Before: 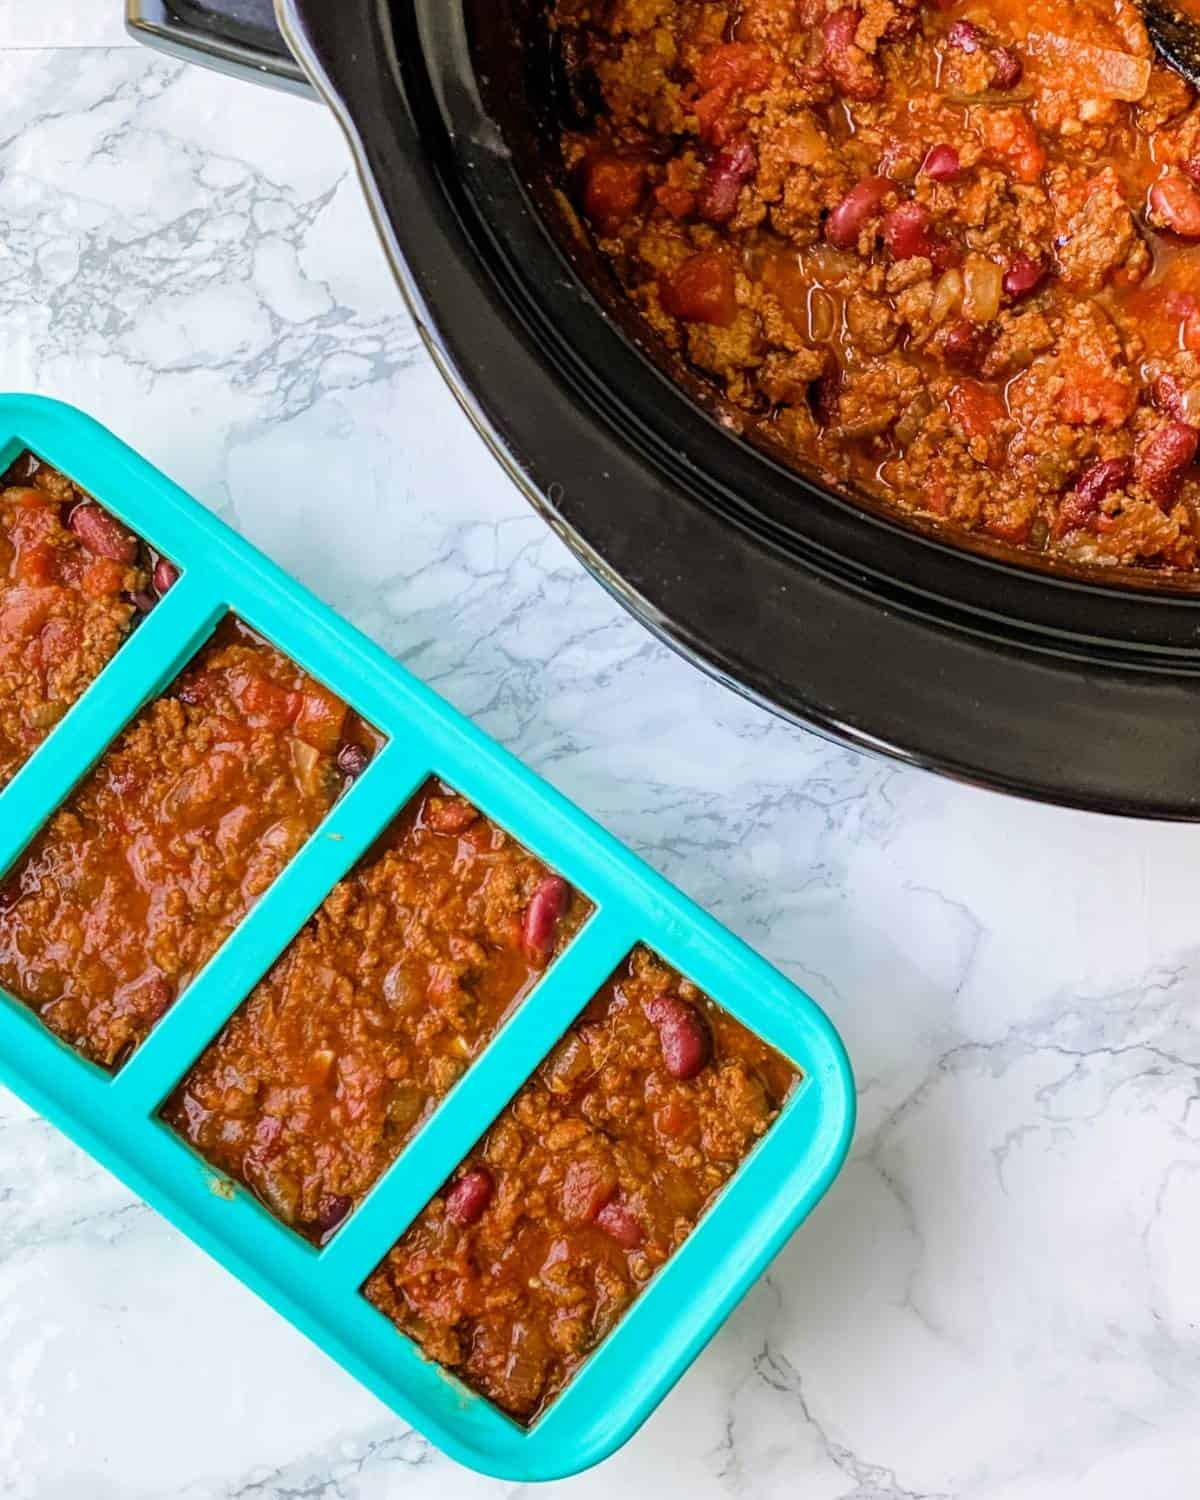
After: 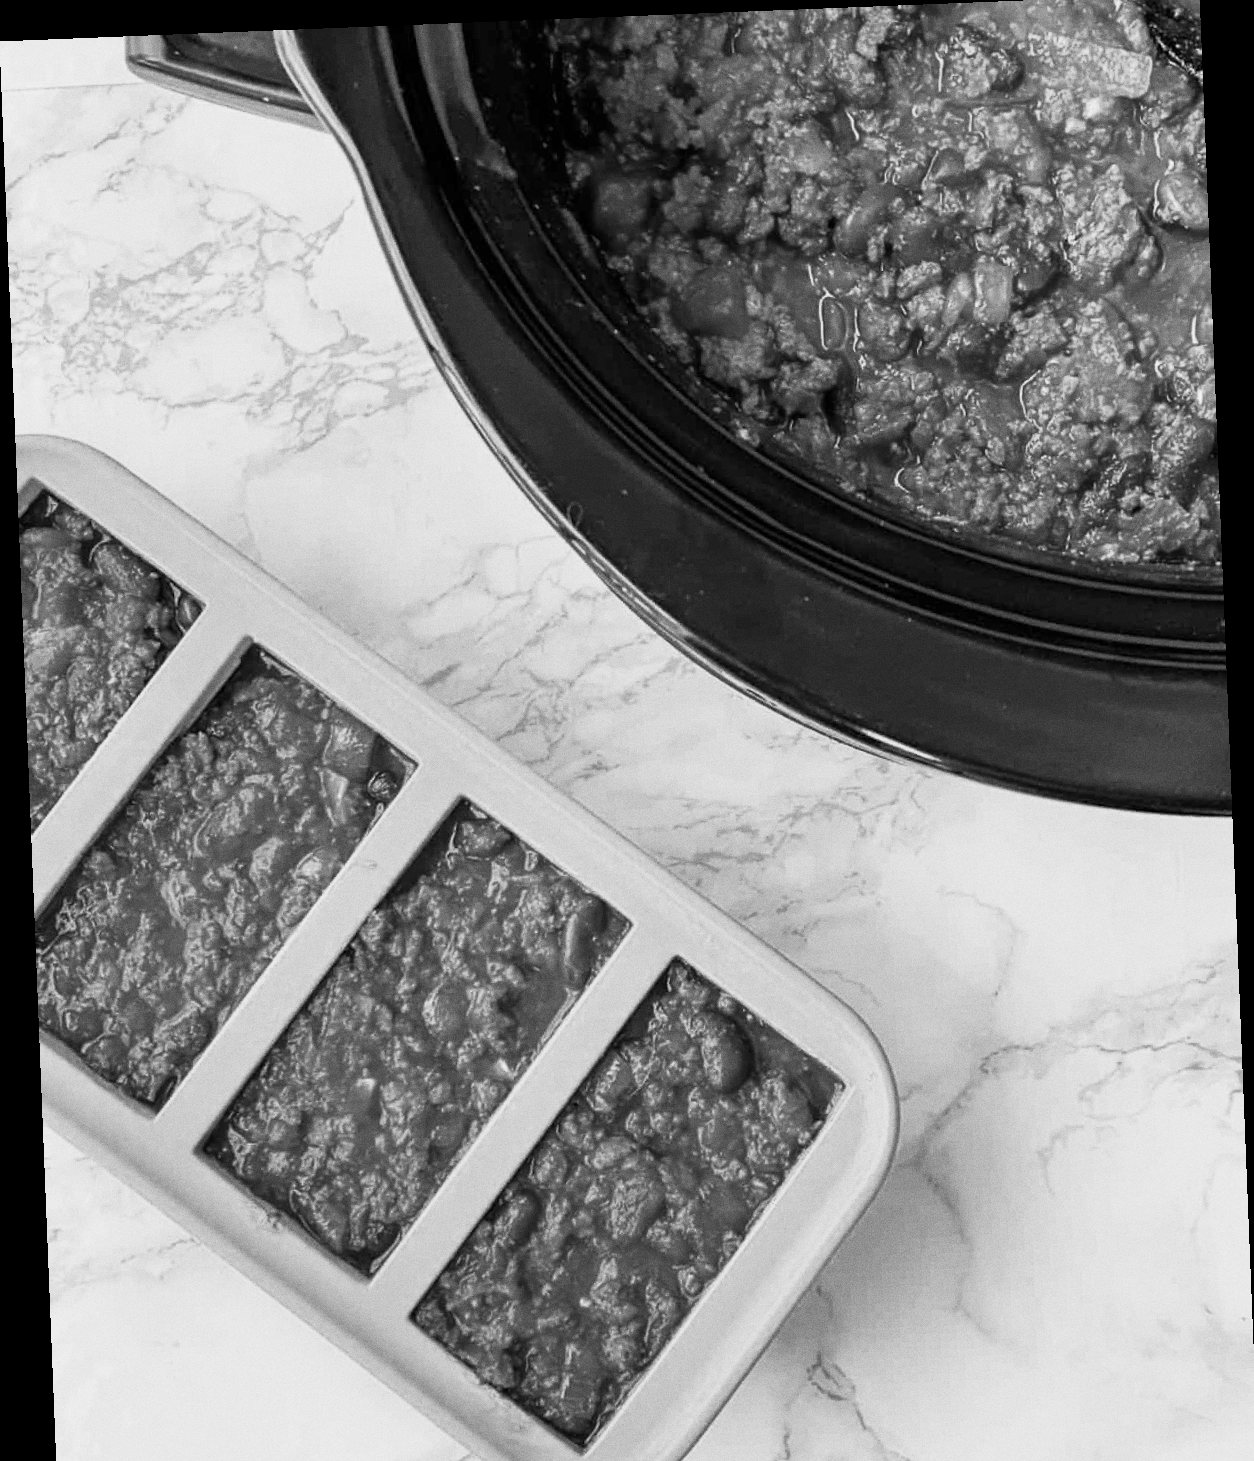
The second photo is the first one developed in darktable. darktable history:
crop: top 0.448%, right 0.264%, bottom 5.045%
rotate and perspective: rotation -2.29°, automatic cropping off
grain: coarseness 0.09 ISO
monochrome: a 30.25, b 92.03
base curve: curves: ch0 [(0, 0) (0.257, 0.25) (0.482, 0.586) (0.757, 0.871) (1, 1)]
tone equalizer: on, module defaults
